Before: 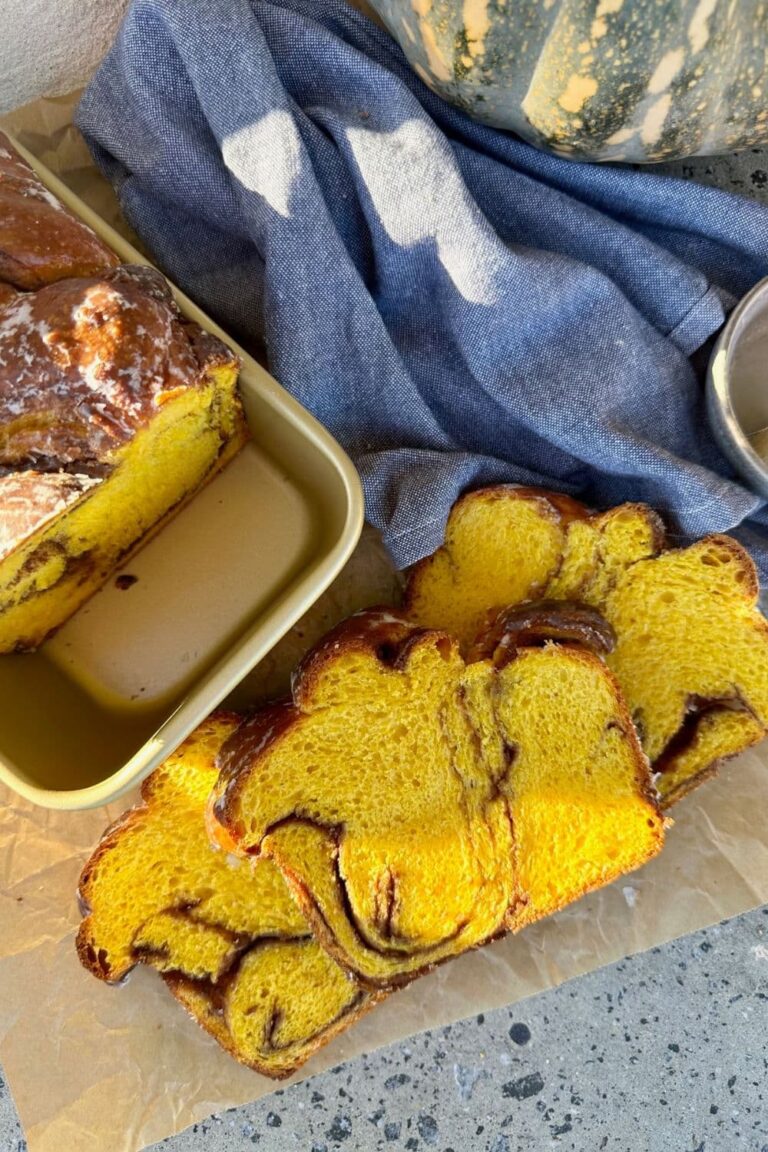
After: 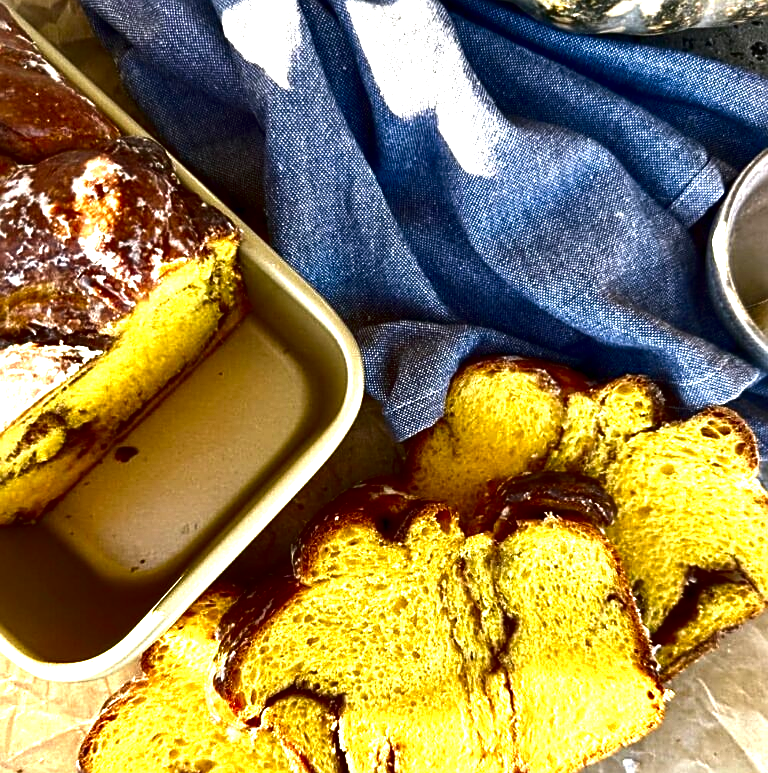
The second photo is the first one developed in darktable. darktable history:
sharpen: on, module defaults
crop: top 11.138%, bottom 21.702%
exposure: black level correction 0, exposure 1.2 EV, compensate highlight preservation false
contrast brightness saturation: brightness -0.534
